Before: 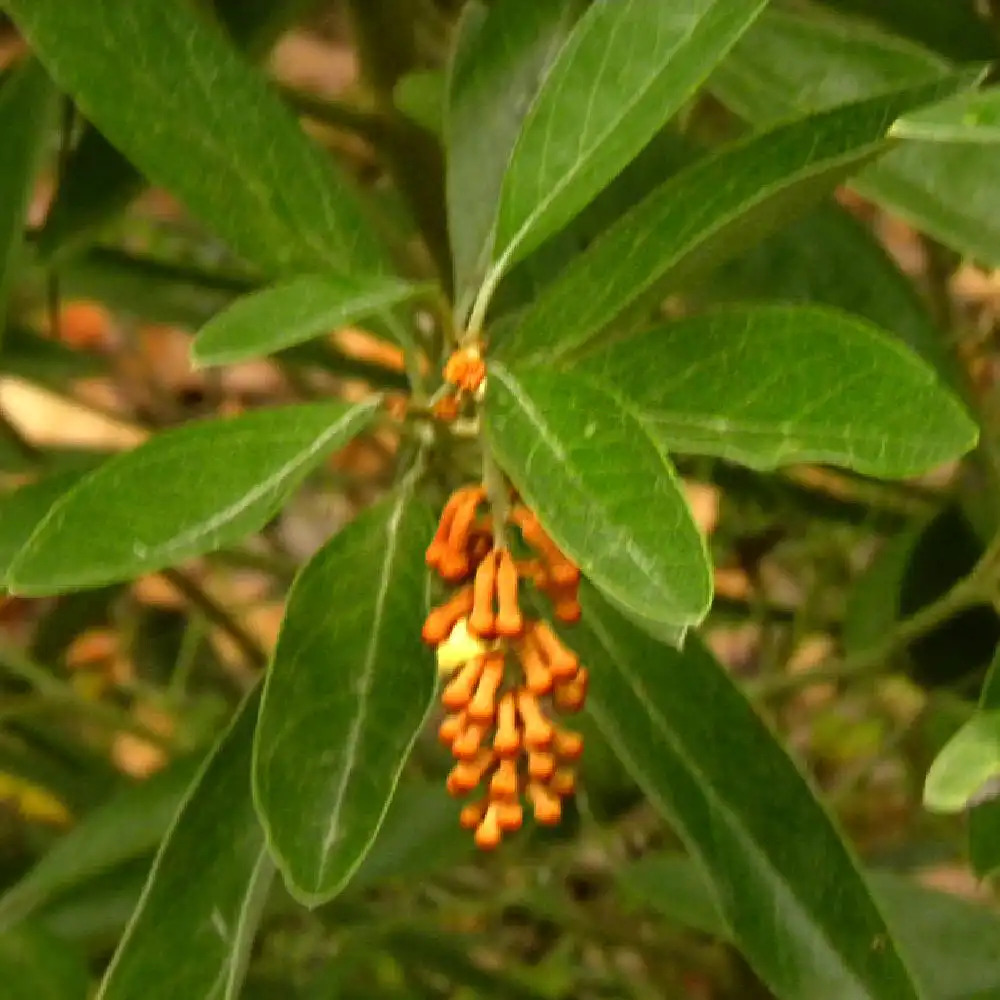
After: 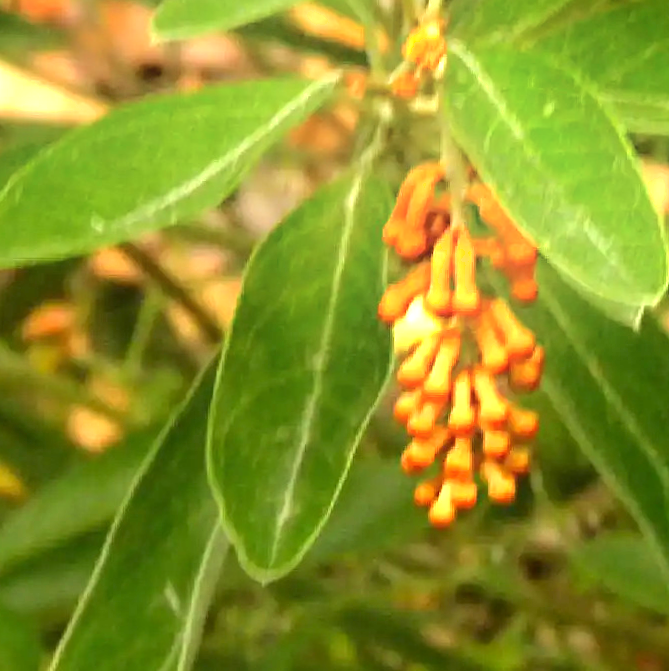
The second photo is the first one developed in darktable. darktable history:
exposure: exposure 1 EV, compensate exposure bias true, compensate highlight preservation false
shadows and highlights: shadows -53.43, highlights 87.62, soften with gaussian
crop and rotate: angle -0.672°, left 3.712%, top 32.086%, right 28.572%
